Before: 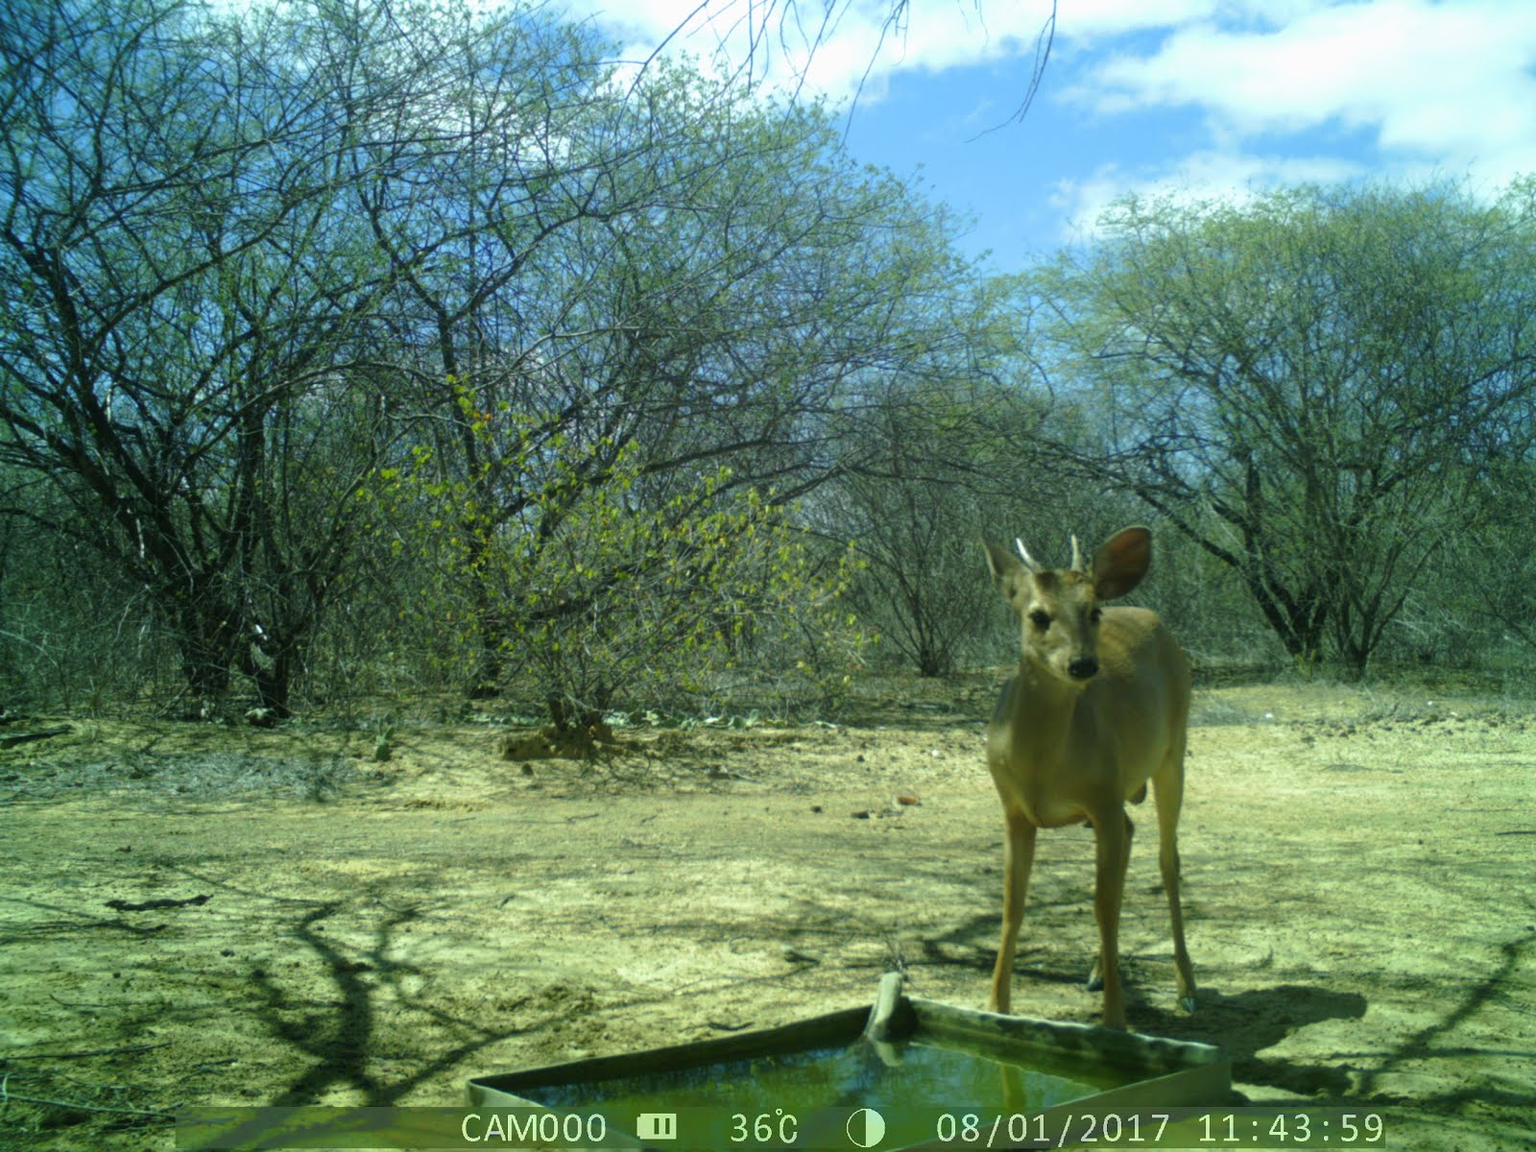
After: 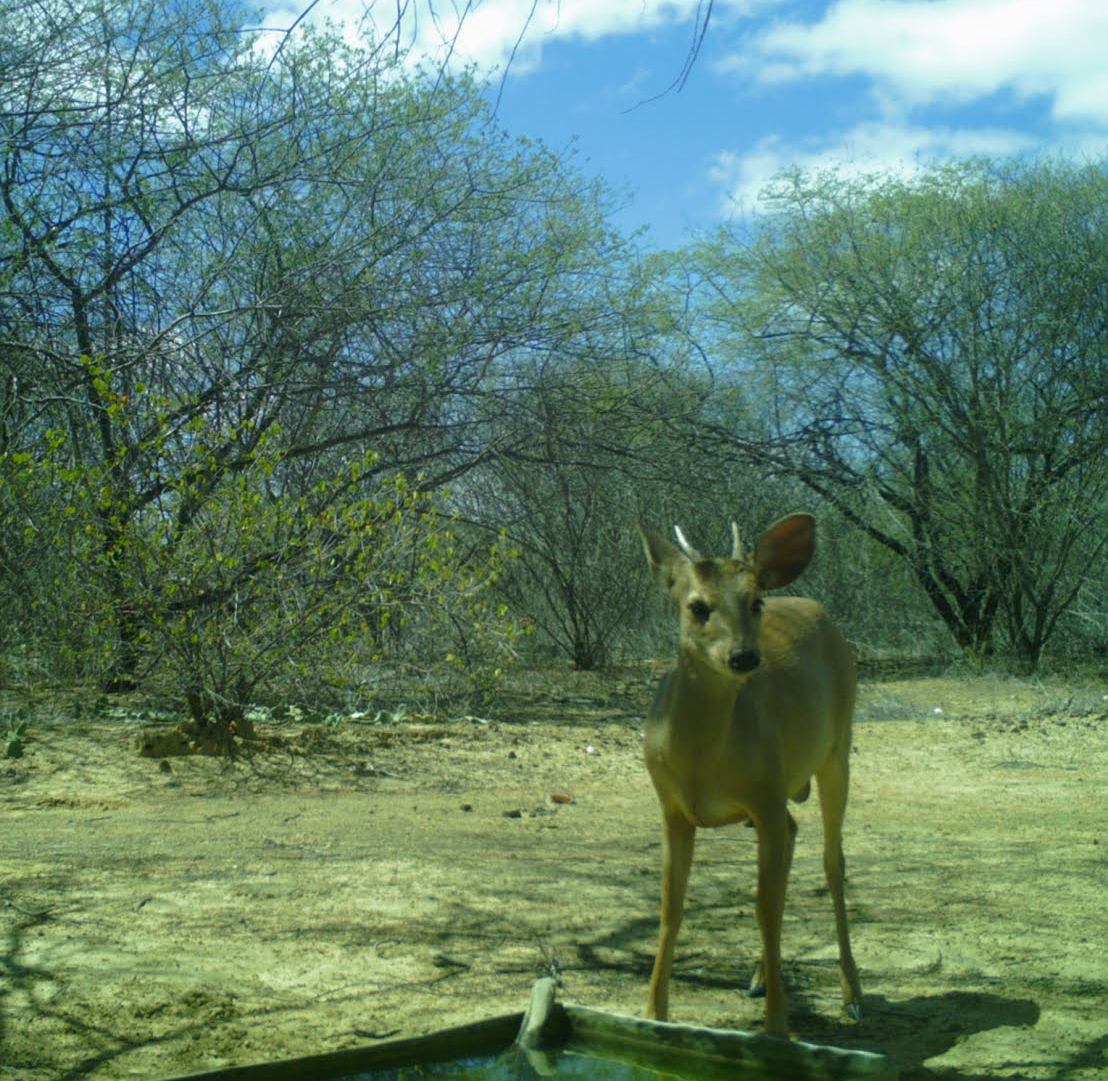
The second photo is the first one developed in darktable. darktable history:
crop and rotate: left 24.018%, top 2.927%, right 6.689%, bottom 6.919%
color zones: curves: ch0 [(0, 0.425) (0.143, 0.422) (0.286, 0.42) (0.429, 0.419) (0.571, 0.419) (0.714, 0.42) (0.857, 0.422) (1, 0.425)]
sharpen: radius 1.274, amount 0.3, threshold 0.227
